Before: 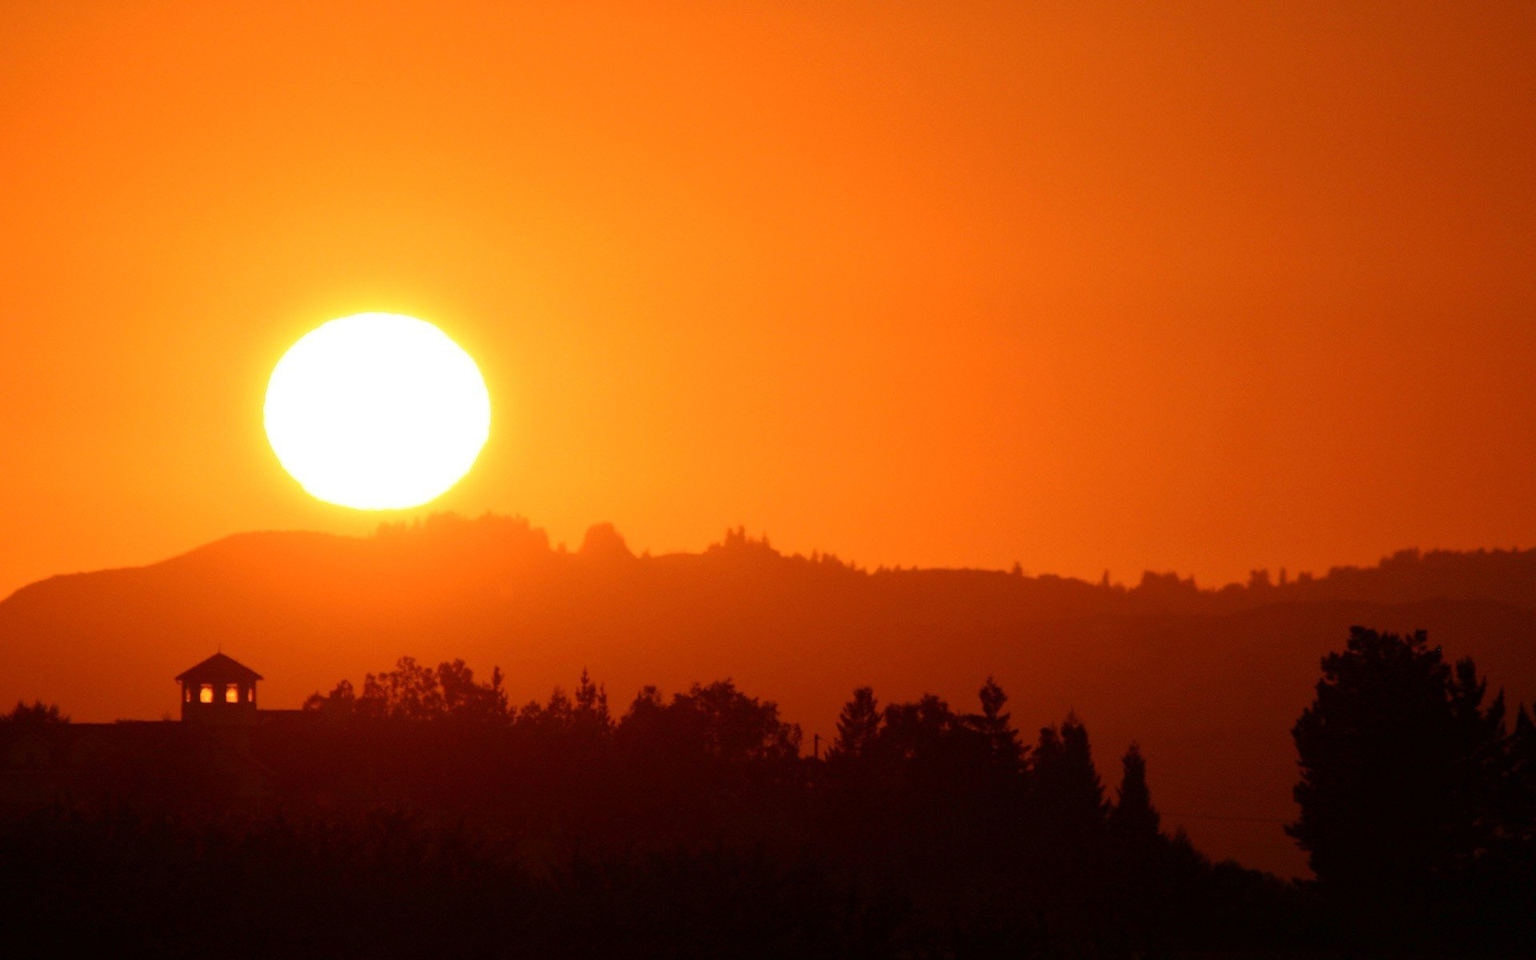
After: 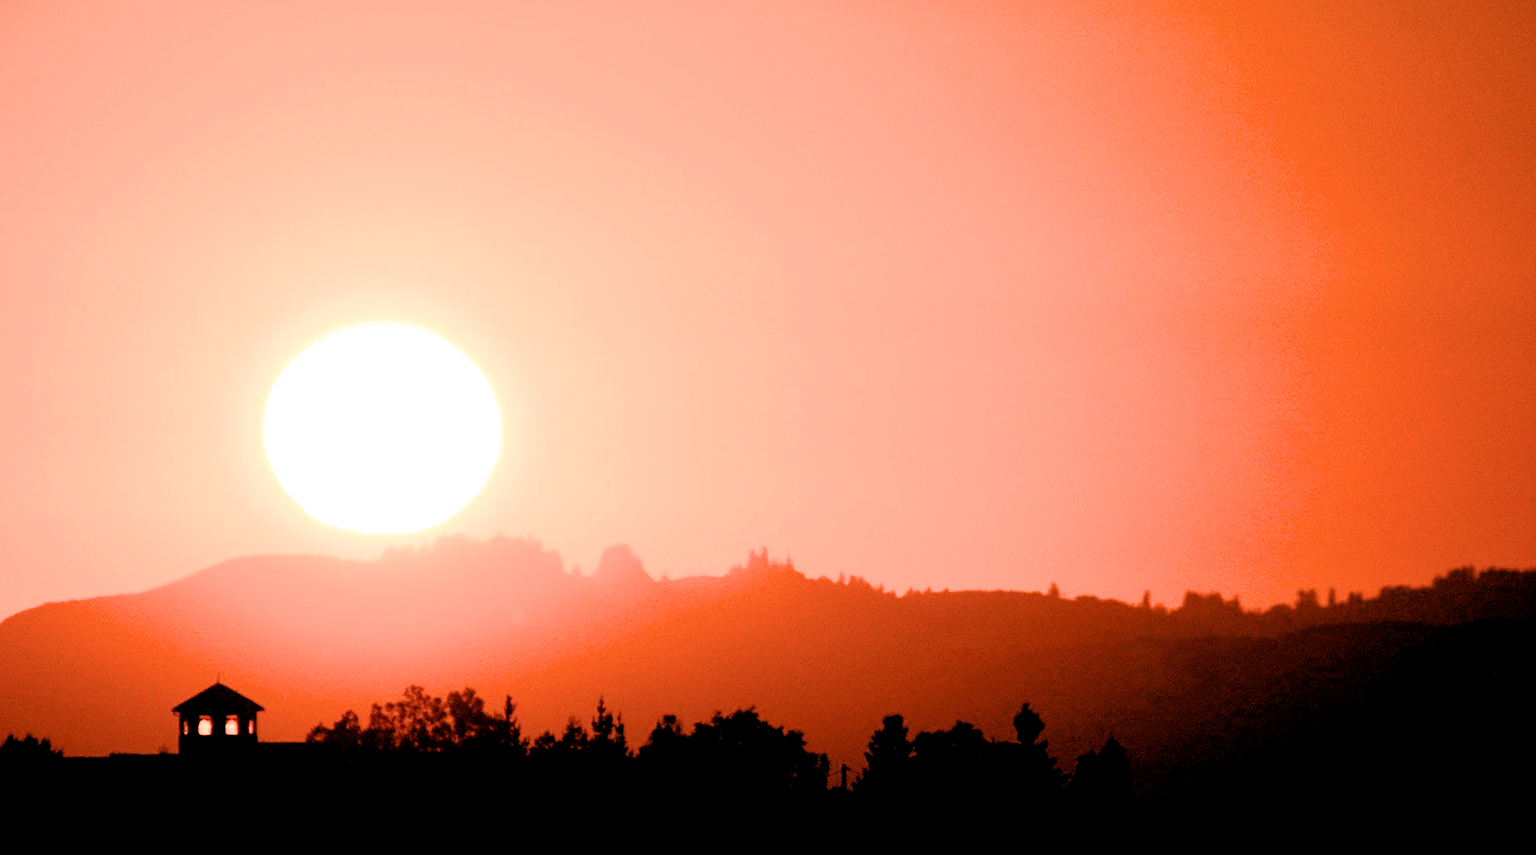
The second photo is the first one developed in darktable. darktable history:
crop and rotate: angle 0.314°, left 0.379%, right 3.275%, bottom 14.168%
exposure: black level correction 0, exposure 0.199 EV, compensate highlight preservation false
filmic rgb: middle gray luminance 13.59%, black relative exposure -1.83 EV, white relative exposure 3.08 EV, target black luminance 0%, hardness 1.82, latitude 59.32%, contrast 1.741, highlights saturation mix 5.93%, shadows ↔ highlights balance -37.17%
sharpen: on, module defaults
color balance rgb: perceptual saturation grading › global saturation 0.008%, global vibrance 25.044%, contrast 9.87%
tone equalizer: -8 EV -0.451 EV, -7 EV -0.405 EV, -6 EV -0.347 EV, -5 EV -0.237 EV, -3 EV 0.248 EV, -2 EV 0.321 EV, -1 EV 0.389 EV, +0 EV 0.387 EV, edges refinement/feathering 500, mask exposure compensation -1.57 EV, preserve details no
